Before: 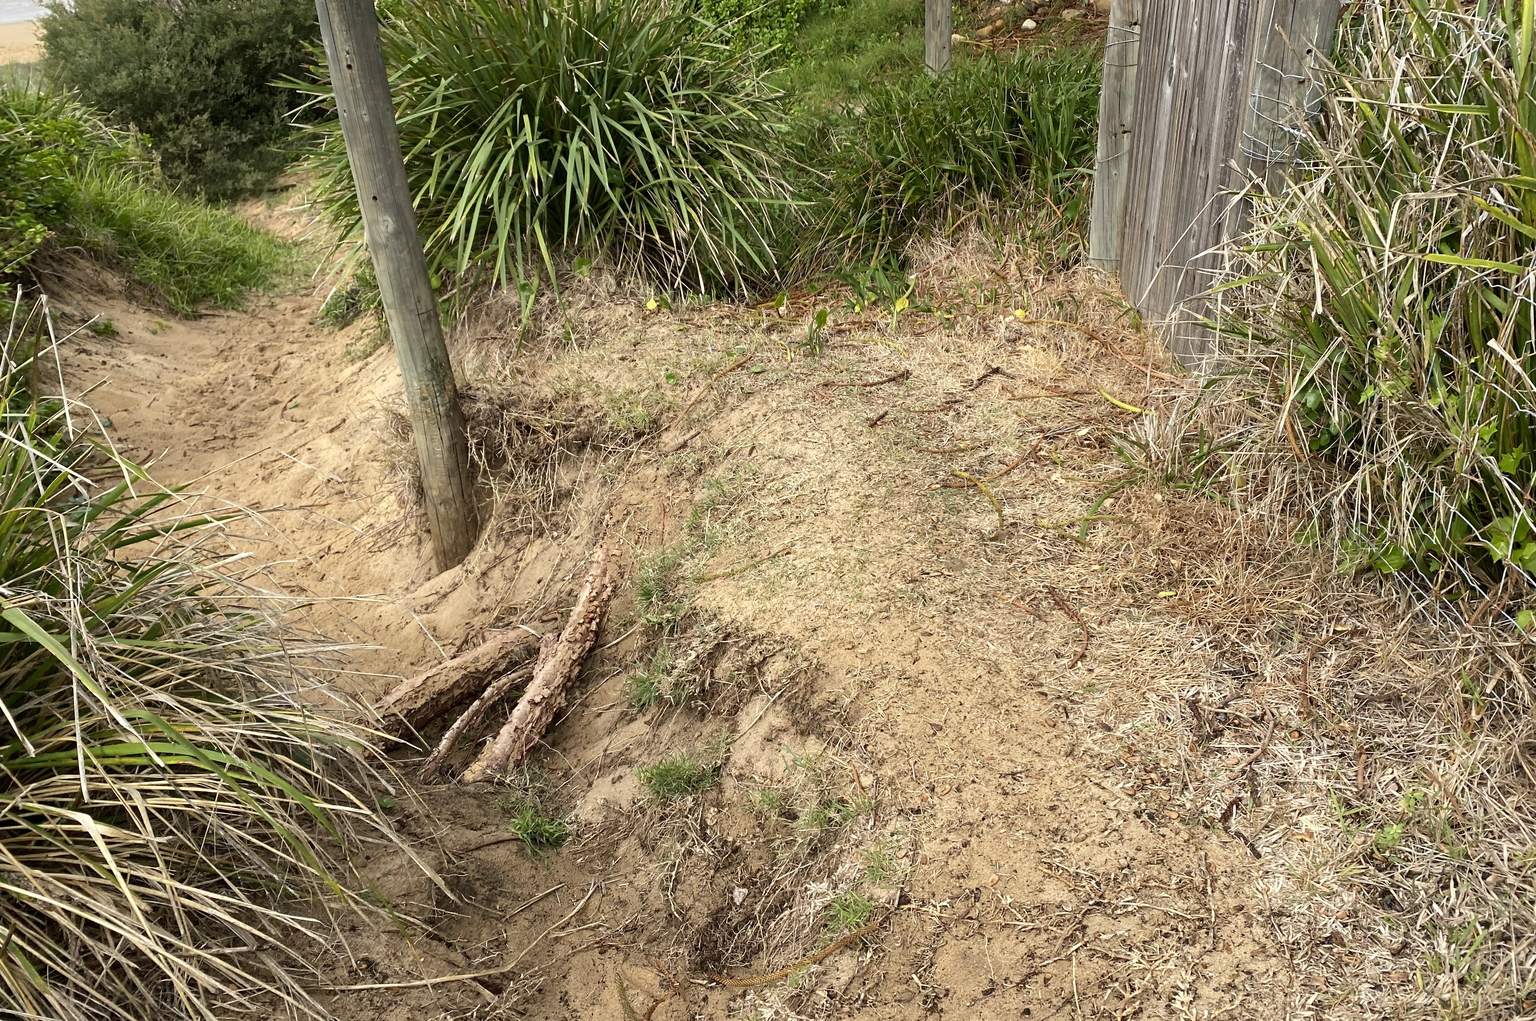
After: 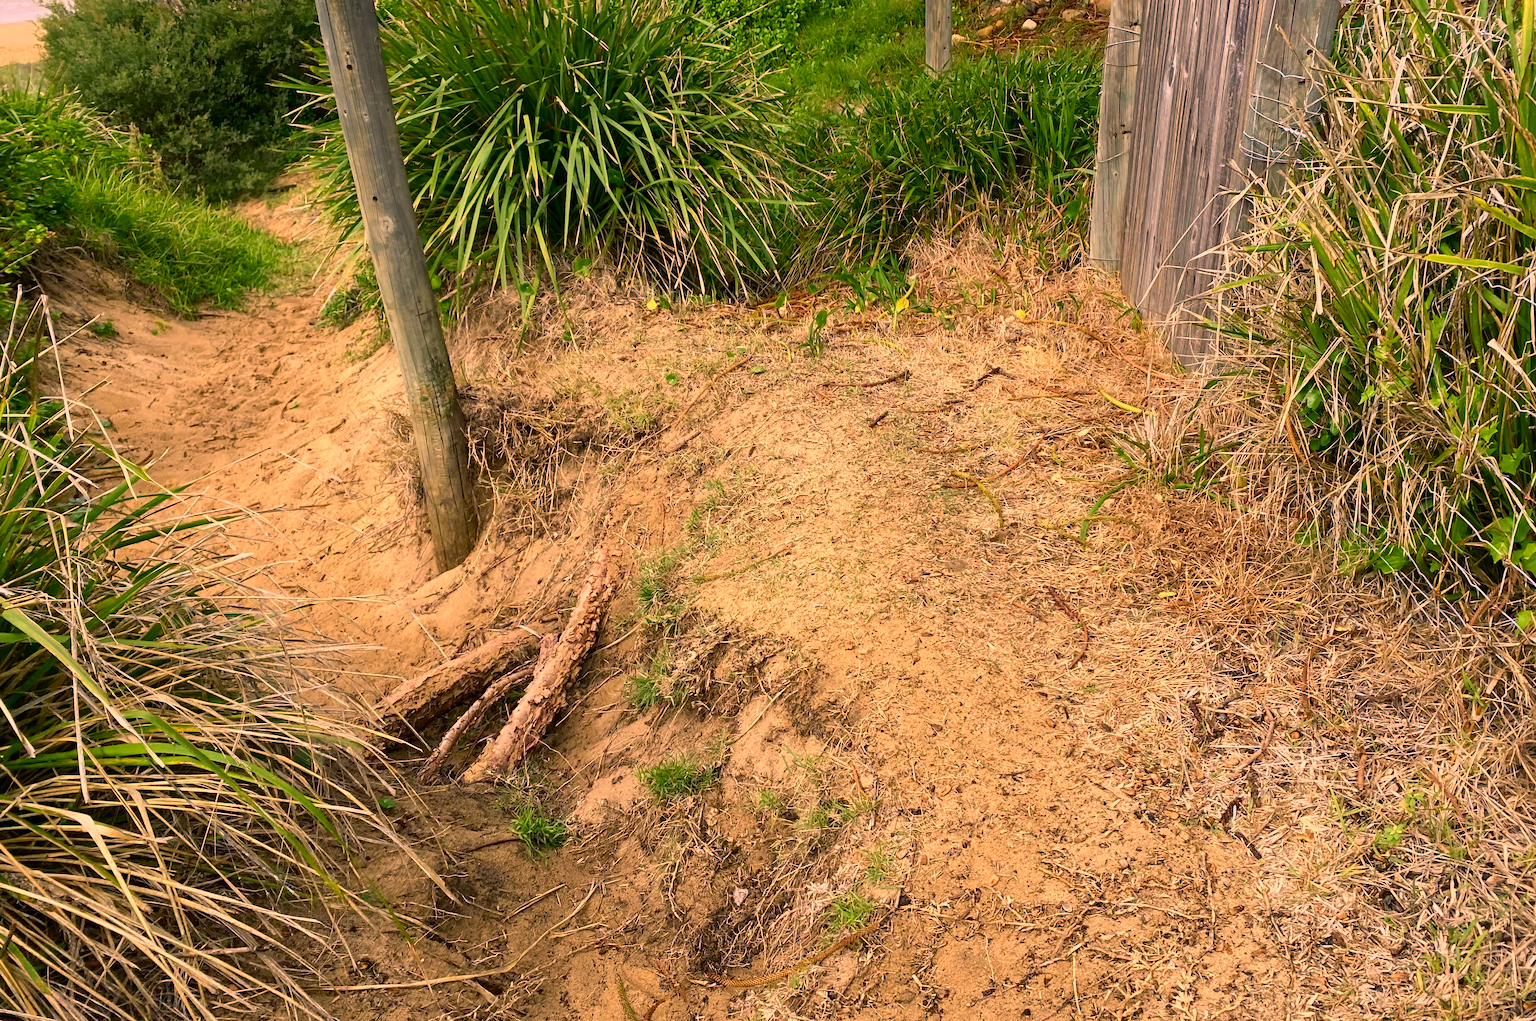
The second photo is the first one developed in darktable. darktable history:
exposure: exposure -0.253 EV, compensate highlight preservation false
tone curve: curves: ch0 [(0, 0) (0.051, 0.047) (0.102, 0.099) (0.232, 0.249) (0.462, 0.501) (0.698, 0.761) (0.908, 0.946) (1, 1)]; ch1 [(0, 0) (0.339, 0.298) (0.402, 0.363) (0.453, 0.413) (0.485, 0.469) (0.494, 0.493) (0.504, 0.501) (0.525, 0.533) (0.563, 0.591) (0.597, 0.631) (1, 1)]; ch2 [(0, 0) (0.48, 0.48) (0.504, 0.5) (0.539, 0.554) (0.59, 0.628) (0.642, 0.682) (0.824, 0.815) (1, 1)], color space Lab, independent channels, preserve colors none
color balance rgb: shadows lift › chroma 2.978%, shadows lift › hue 277.83°, highlights gain › chroma 4.5%, highlights gain › hue 31.43°, linear chroma grading › global chroma 20.535%, perceptual saturation grading › global saturation 0.78%, global vibrance 20%
